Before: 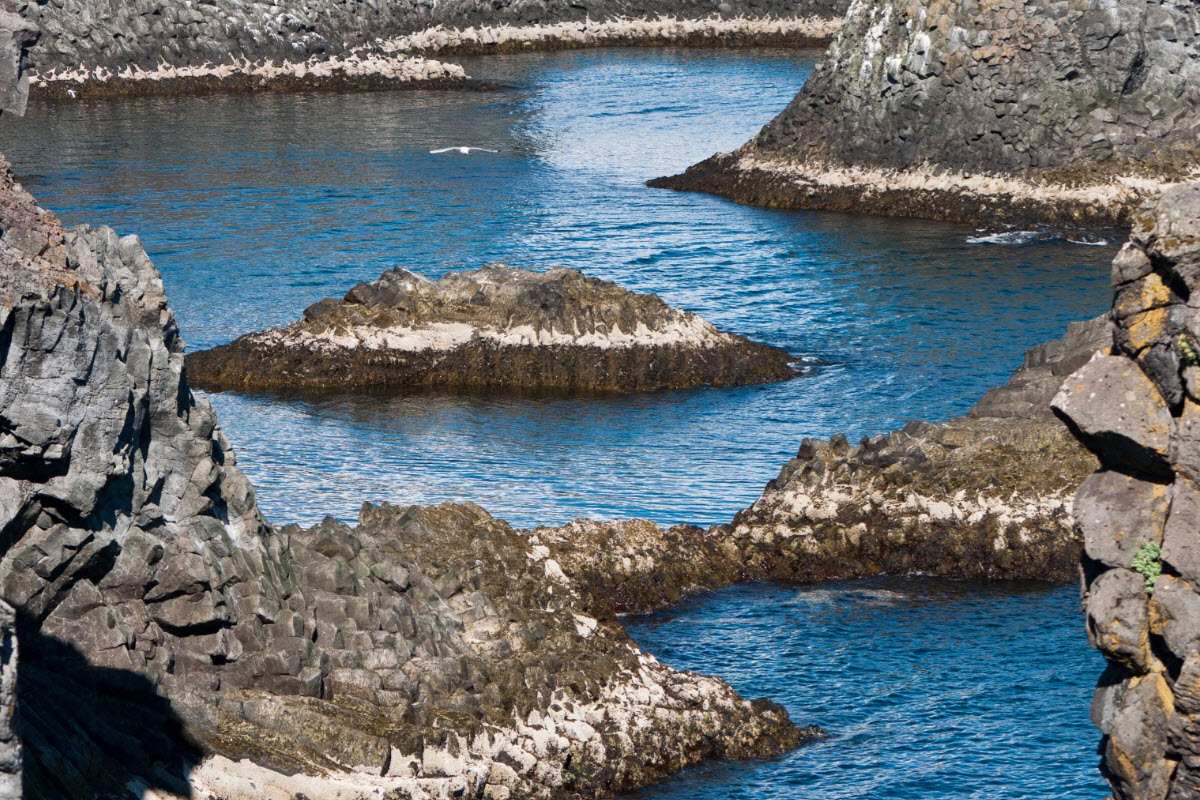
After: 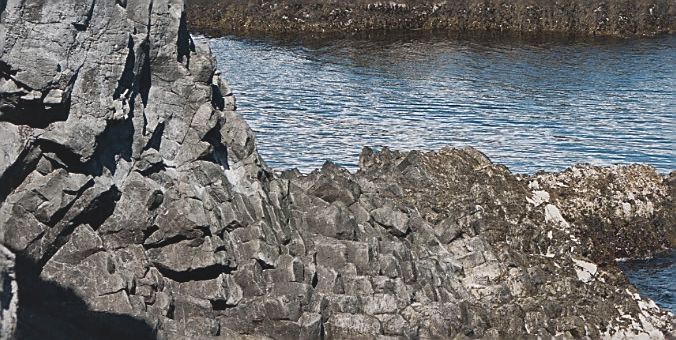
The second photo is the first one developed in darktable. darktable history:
local contrast: mode bilateral grid, contrast 20, coarseness 50, detail 150%, midtone range 0.2
contrast brightness saturation: contrast -0.26, saturation -0.43
sharpen: radius 1.4, amount 1.25, threshold 0.7
crop: top 44.483%, right 43.593%, bottom 12.892%
